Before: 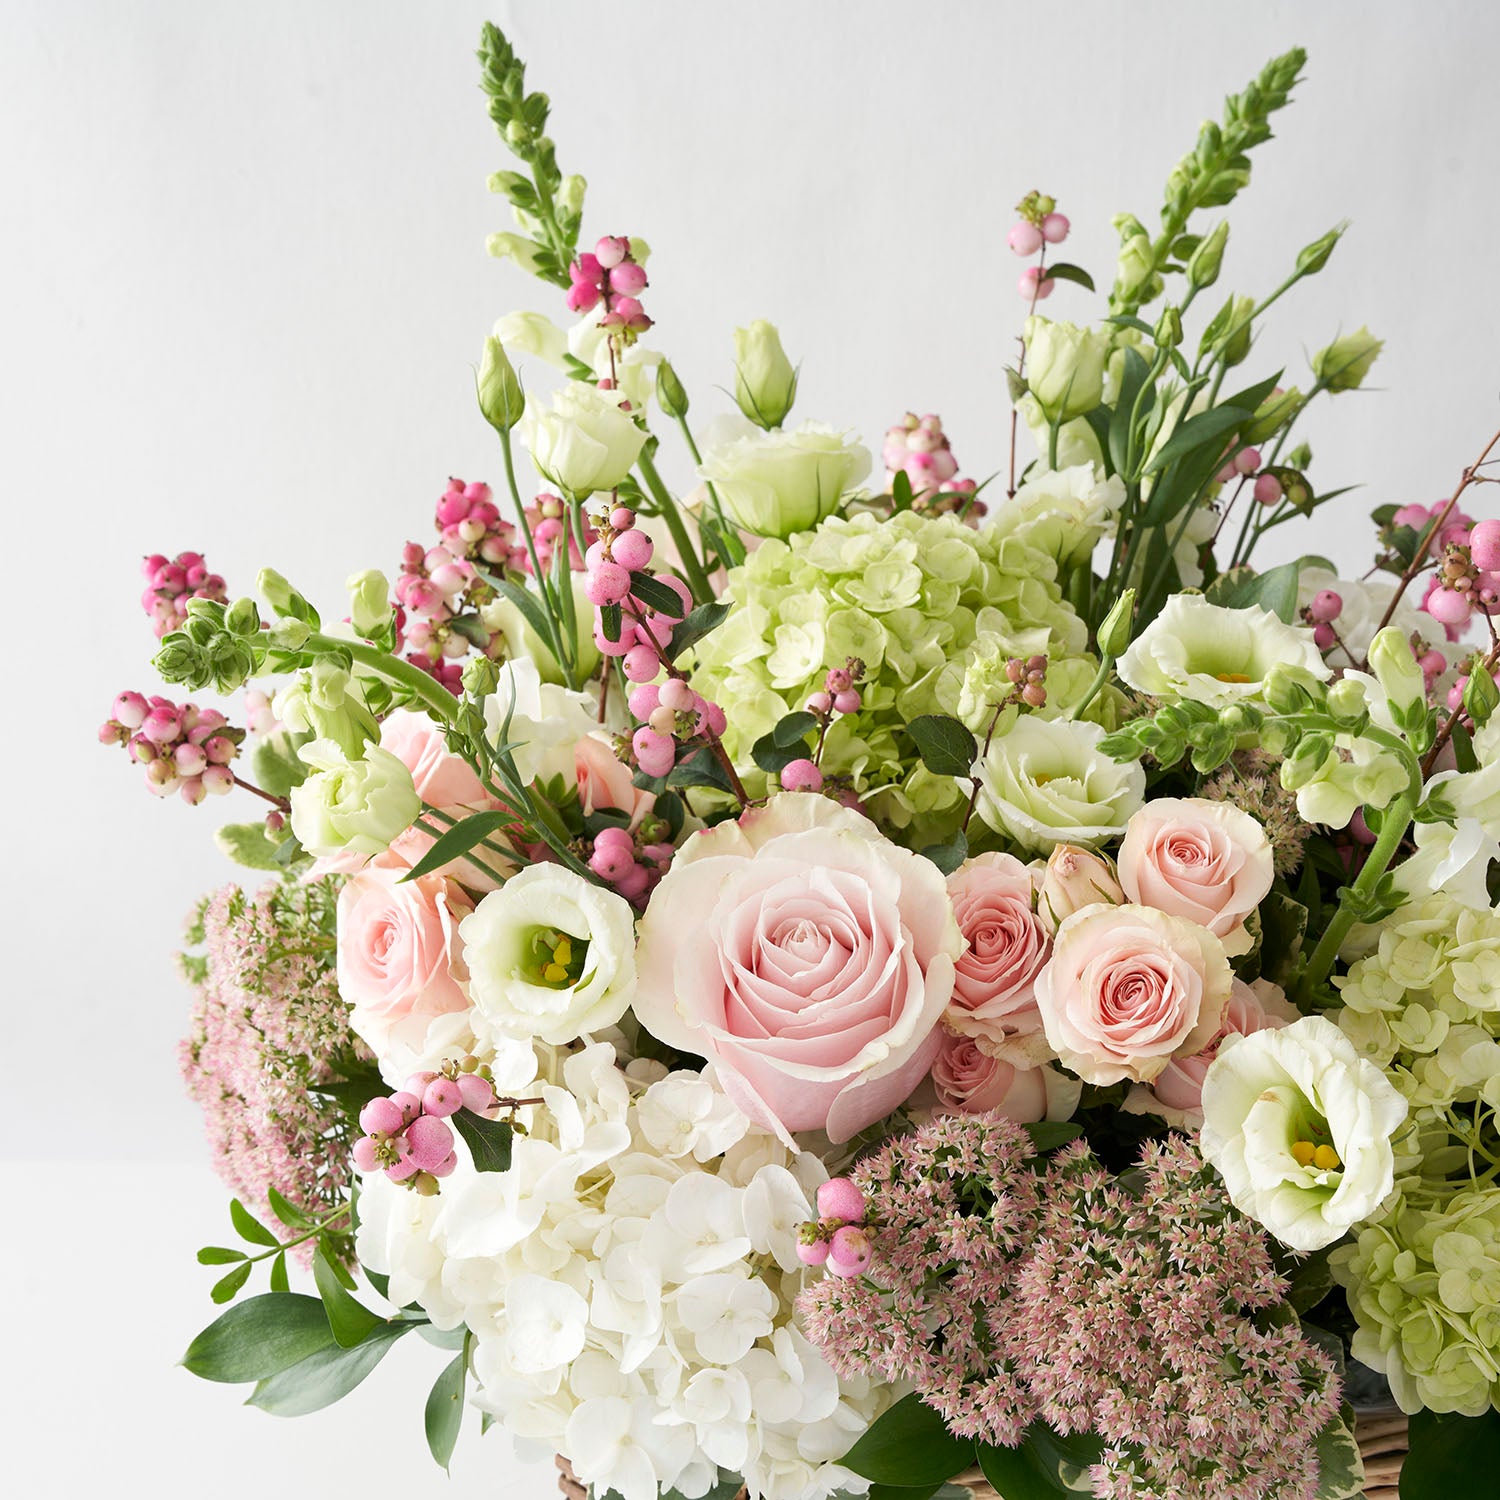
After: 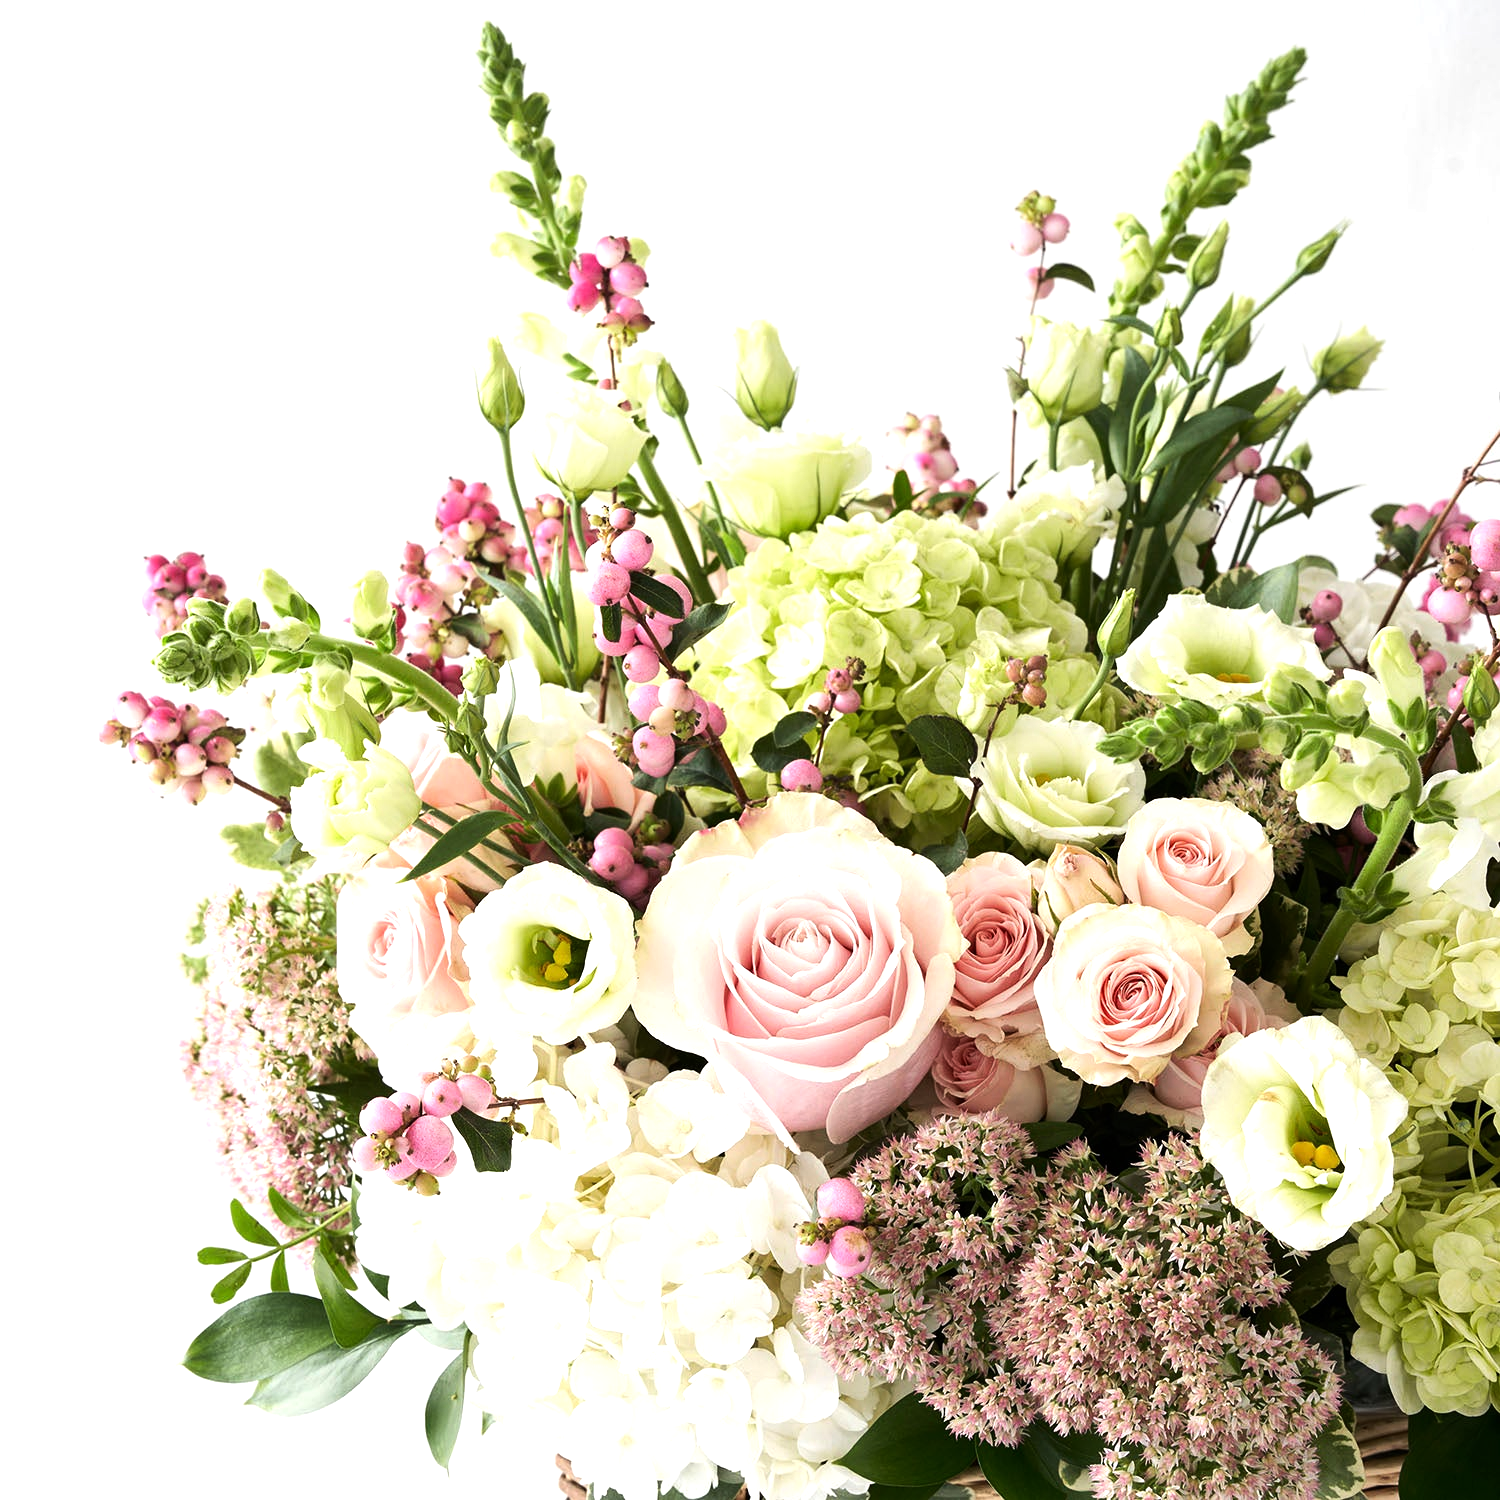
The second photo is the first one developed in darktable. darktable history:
tone equalizer: -8 EV -0.725 EV, -7 EV -0.723 EV, -6 EV -0.617 EV, -5 EV -0.417 EV, -3 EV 0.372 EV, -2 EV 0.6 EV, -1 EV 0.683 EV, +0 EV 0.748 EV, edges refinement/feathering 500, mask exposure compensation -1.57 EV, preserve details no
